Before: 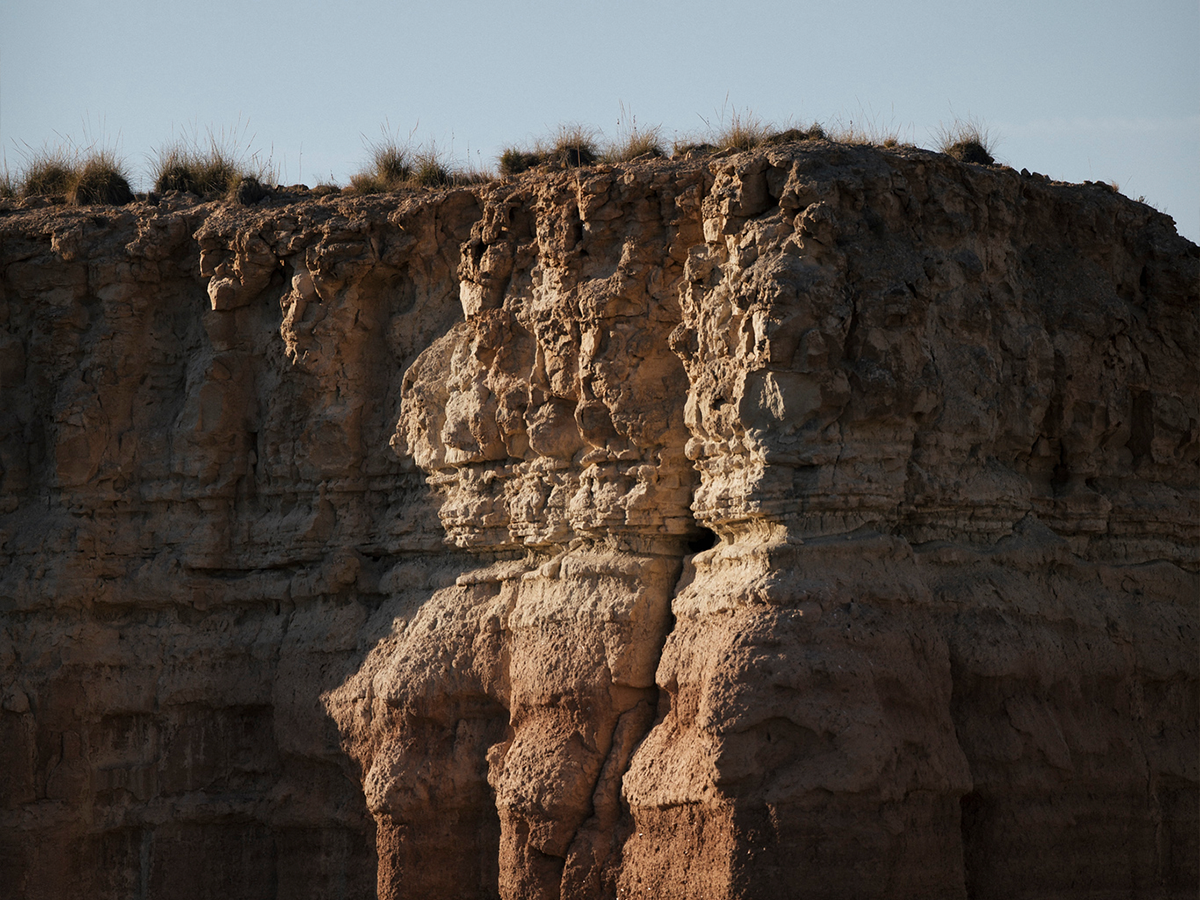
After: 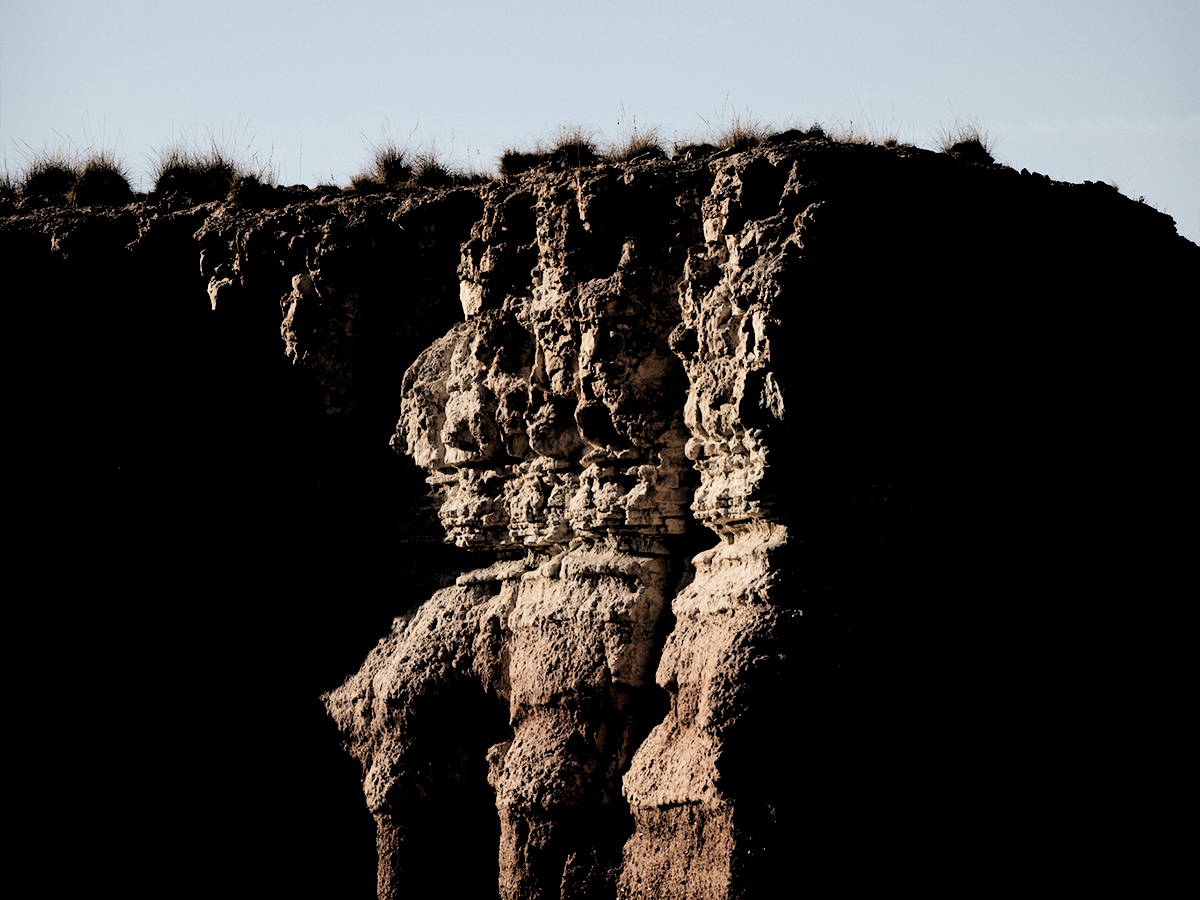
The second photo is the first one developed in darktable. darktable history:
filmic rgb: middle gray luminance 13.62%, black relative exposure -1.85 EV, white relative exposure 3.12 EV, threshold 3.01 EV, target black luminance 0%, hardness 1.79, latitude 58.48%, contrast 1.731, highlights saturation mix 5.23%, shadows ↔ highlights balance -37.49%, enable highlight reconstruction true
contrast brightness saturation: contrast 0.109, saturation -0.161
